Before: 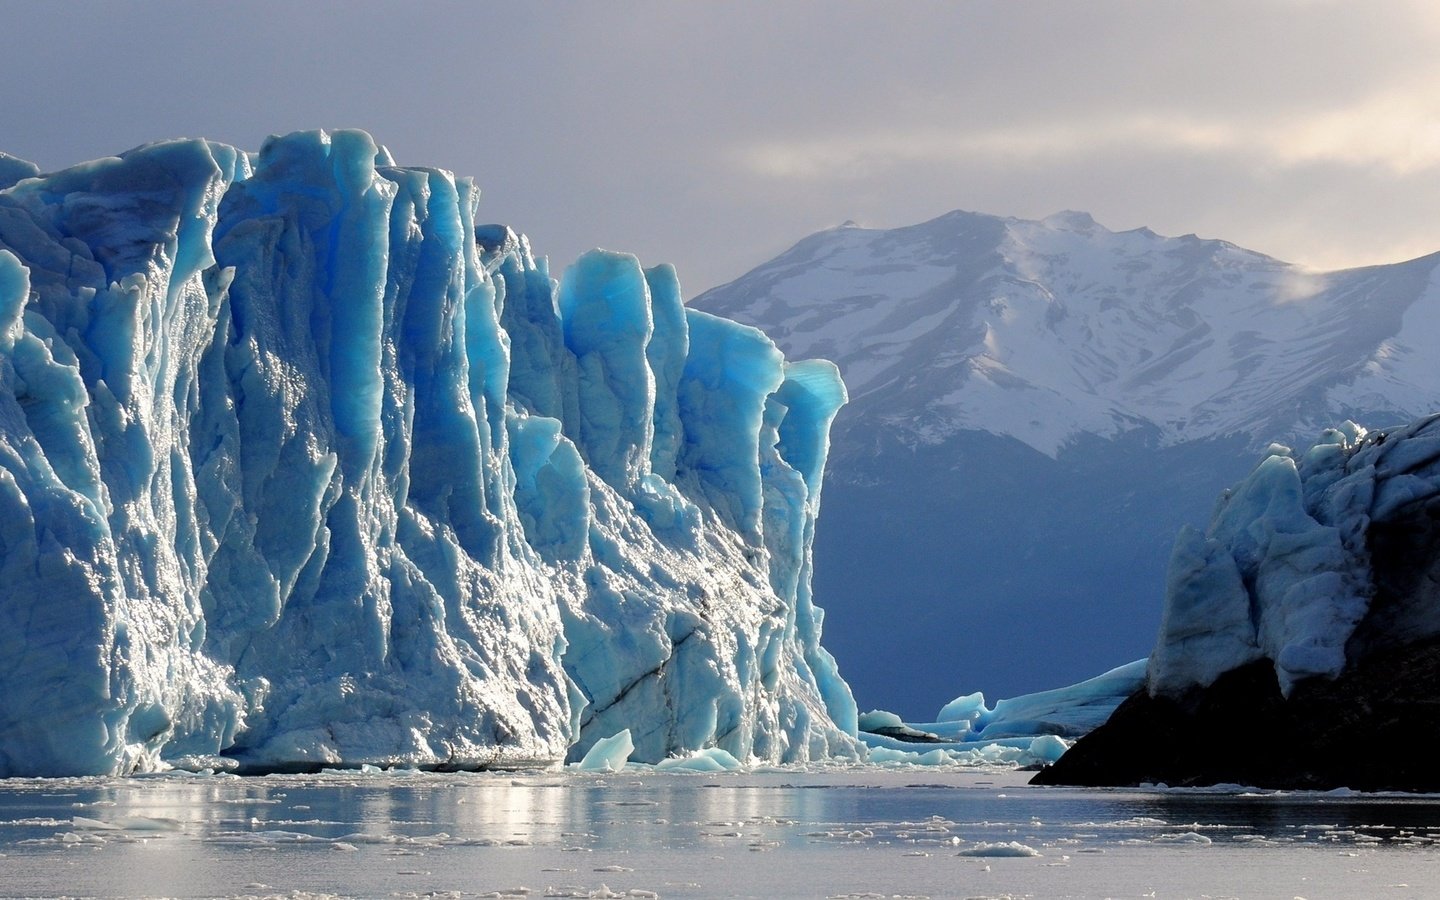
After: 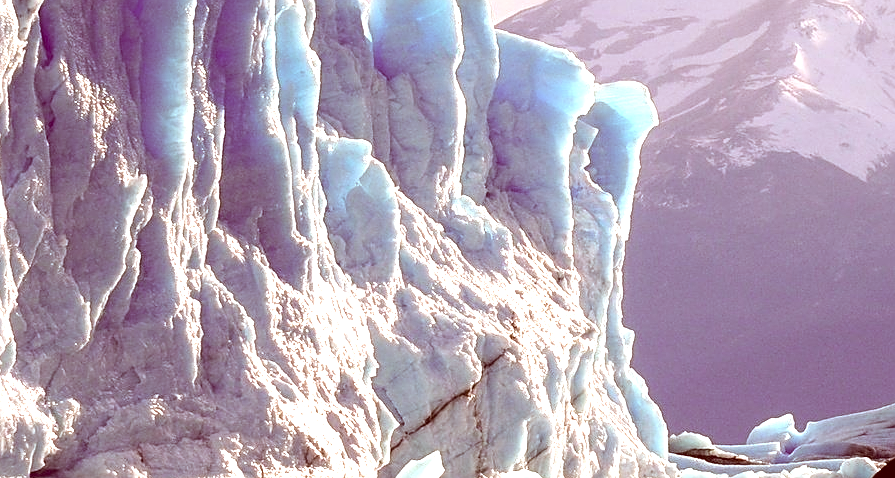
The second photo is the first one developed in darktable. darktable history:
crop: left 13.246%, top 30.935%, right 24.548%, bottom 15.945%
color correction: highlights a* 9.09, highlights b* 8.53, shadows a* 39.38, shadows b* 39.32, saturation 0.79
local contrast: on, module defaults
contrast equalizer: octaves 7, y [[0.5, 0.504, 0.515, 0.527, 0.535, 0.534], [0.5 ×6], [0.491, 0.387, 0.179, 0.068, 0.068, 0.068], [0 ×5, 0.023], [0 ×6]], mix -0.996
sharpen: amount 0.496
exposure: exposure 1.211 EV, compensate exposure bias true, compensate highlight preservation false
color balance rgb: perceptual saturation grading › global saturation 10.333%
